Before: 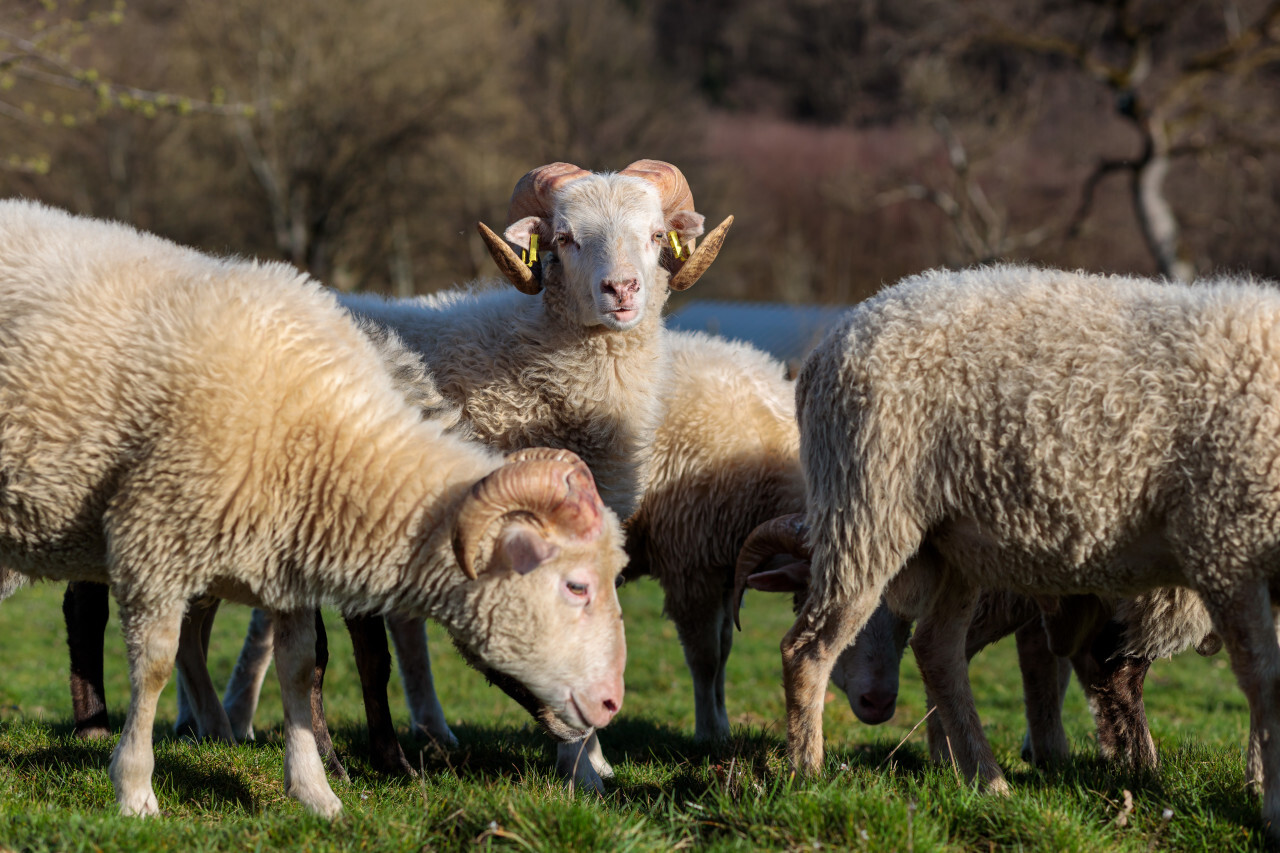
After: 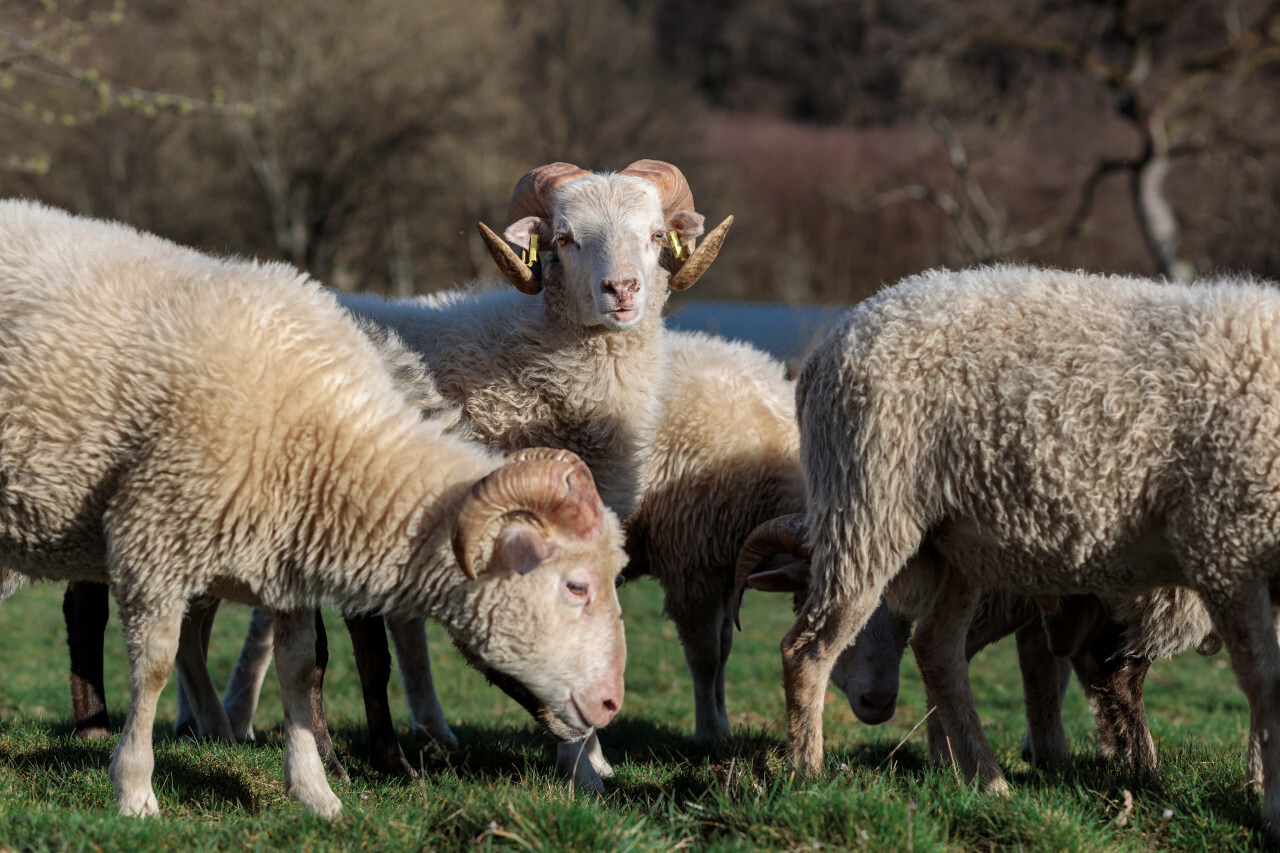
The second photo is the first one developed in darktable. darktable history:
color zones: curves: ch0 [(0, 0.5) (0.125, 0.4) (0.25, 0.5) (0.375, 0.4) (0.5, 0.4) (0.625, 0.35) (0.75, 0.35) (0.875, 0.5)]; ch1 [(0, 0.35) (0.125, 0.45) (0.25, 0.35) (0.375, 0.35) (0.5, 0.35) (0.625, 0.35) (0.75, 0.45) (0.875, 0.35)]; ch2 [(0, 0.6) (0.125, 0.5) (0.25, 0.5) (0.375, 0.6) (0.5, 0.6) (0.625, 0.5) (0.75, 0.5) (0.875, 0.5)]
